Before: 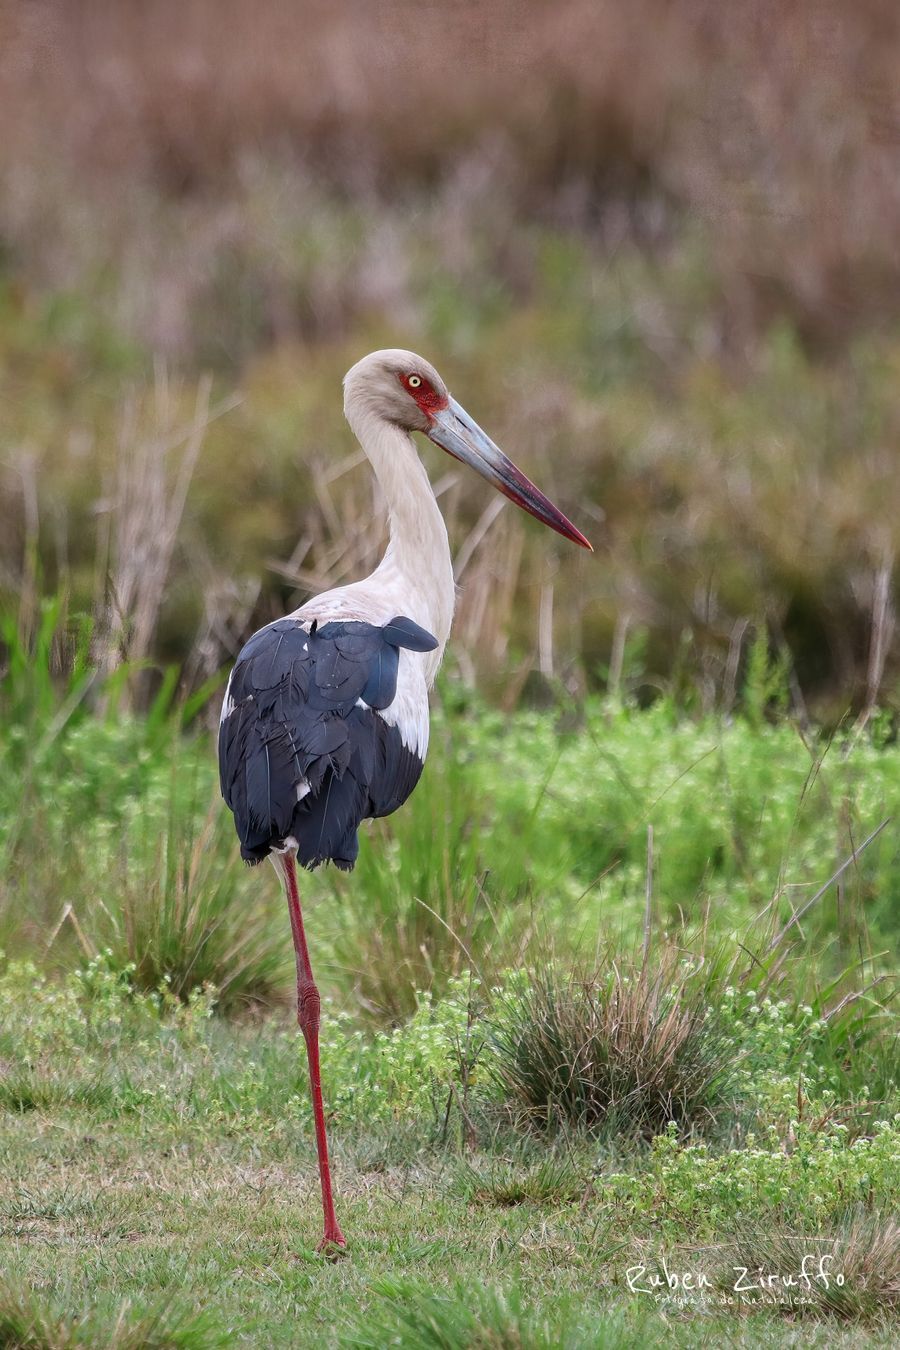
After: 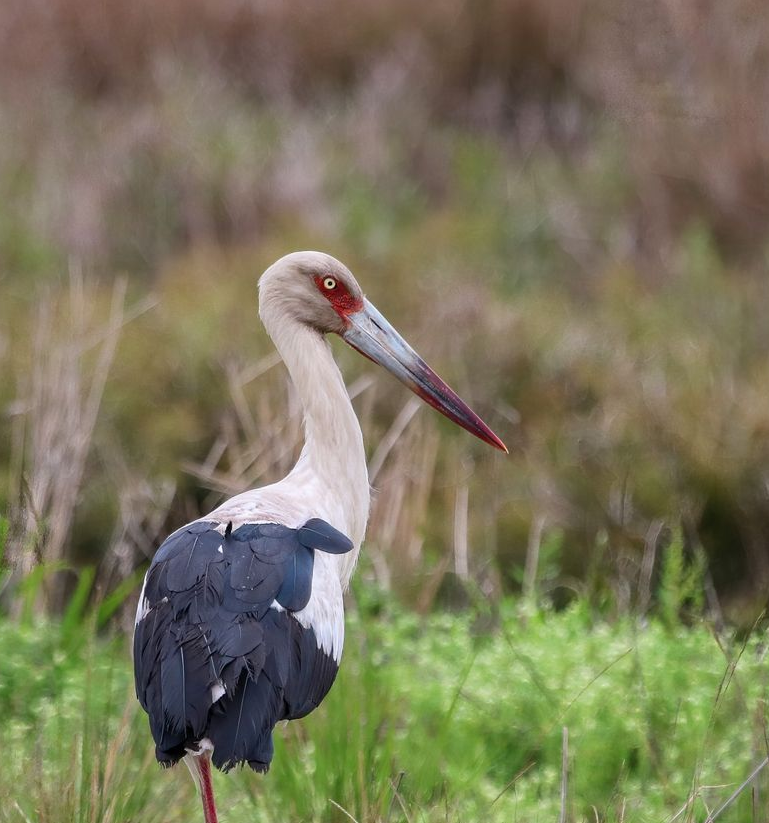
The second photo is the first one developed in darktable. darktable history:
crop and rotate: left 9.456%, top 7.347%, right 5.033%, bottom 31.687%
